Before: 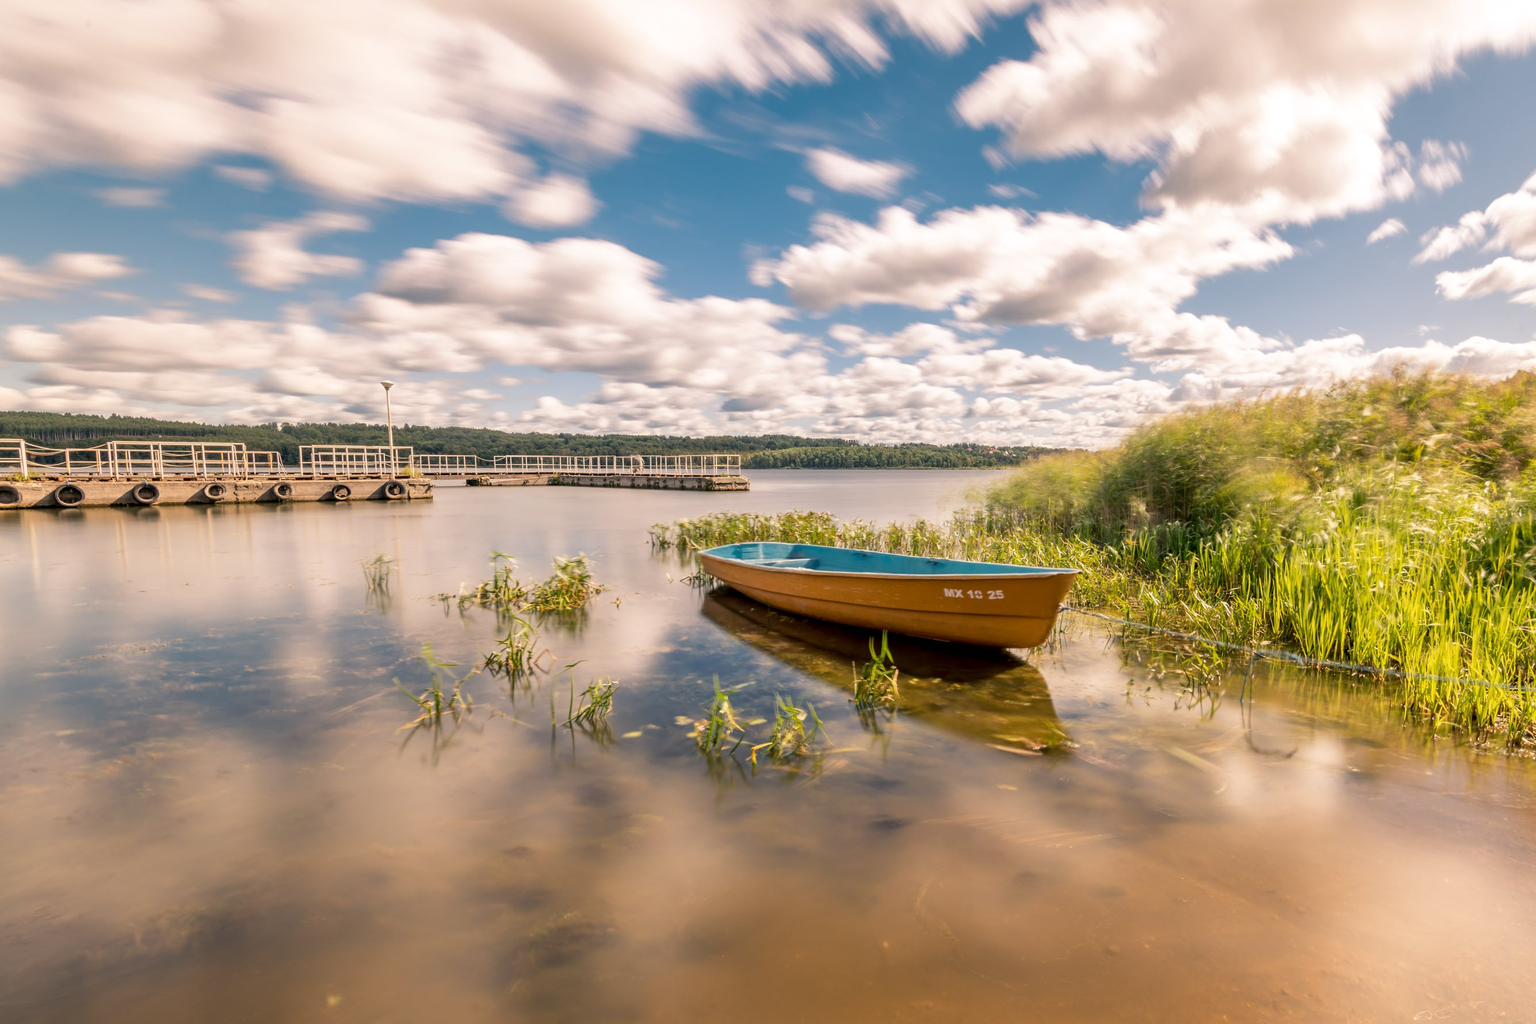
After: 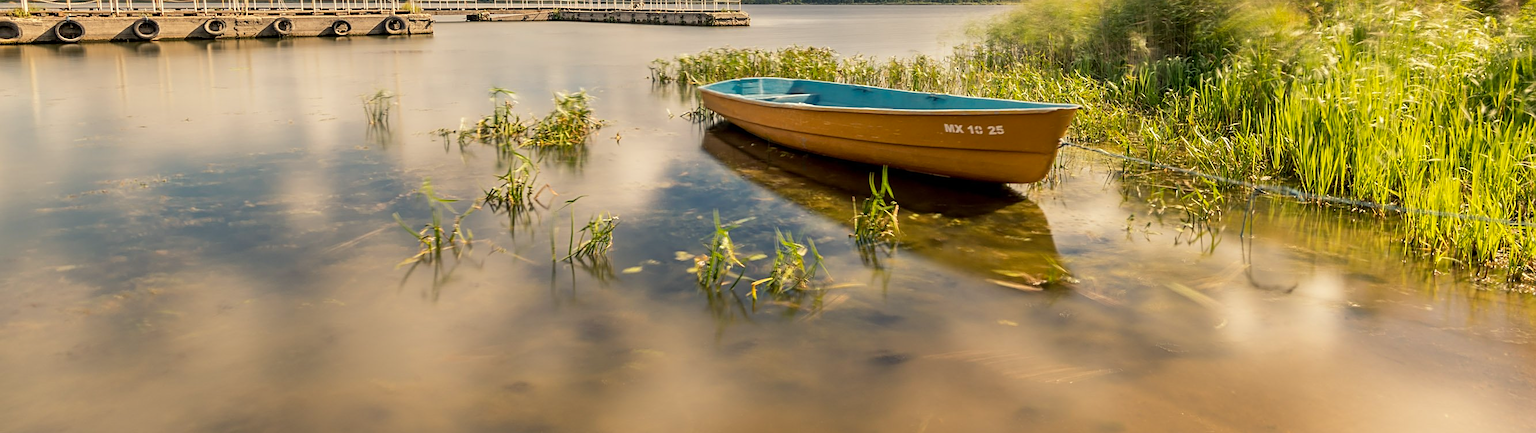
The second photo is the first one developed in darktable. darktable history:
color correction: highlights a* -4.25, highlights b* 7.05
crop: top 45.406%, bottom 12.232%
sharpen: on, module defaults
tone equalizer: edges refinement/feathering 500, mask exposure compensation -1.57 EV, preserve details no
